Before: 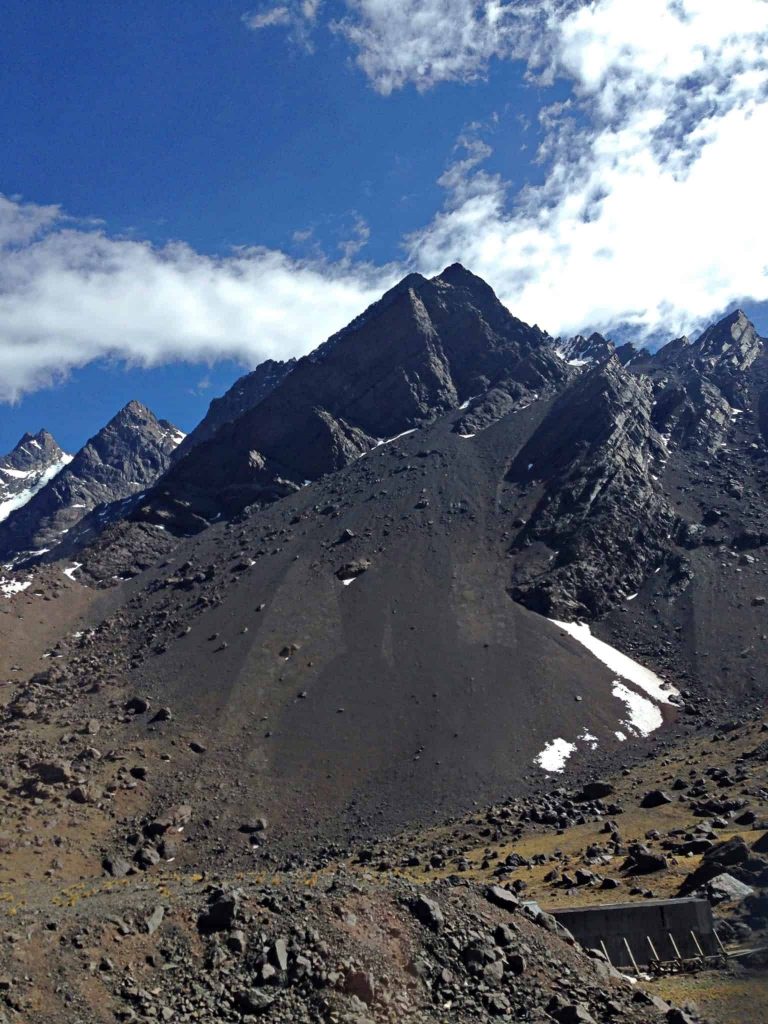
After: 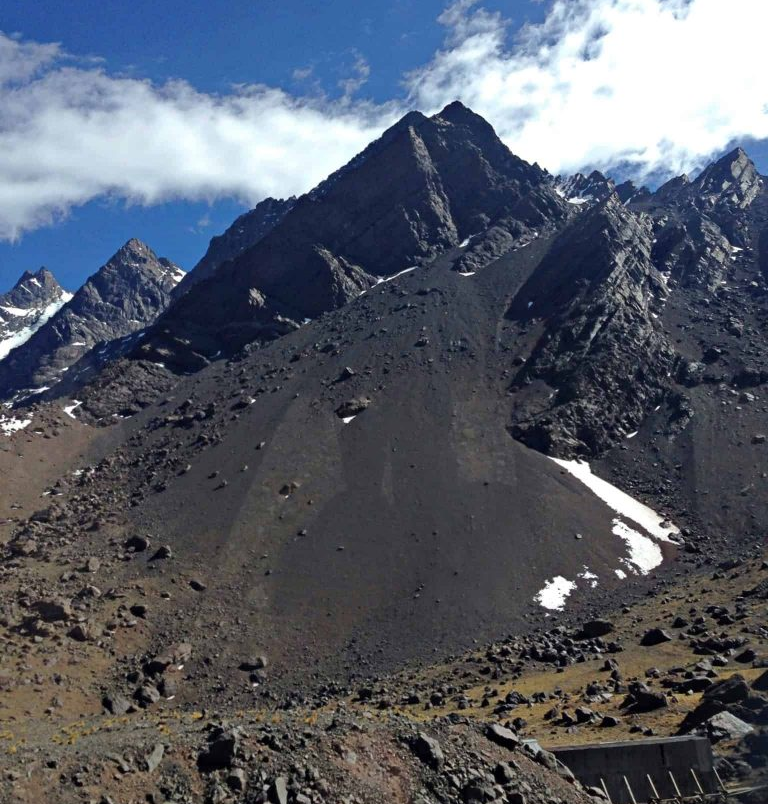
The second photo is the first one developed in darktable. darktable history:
crop and rotate: top 15.907%, bottom 5.5%
